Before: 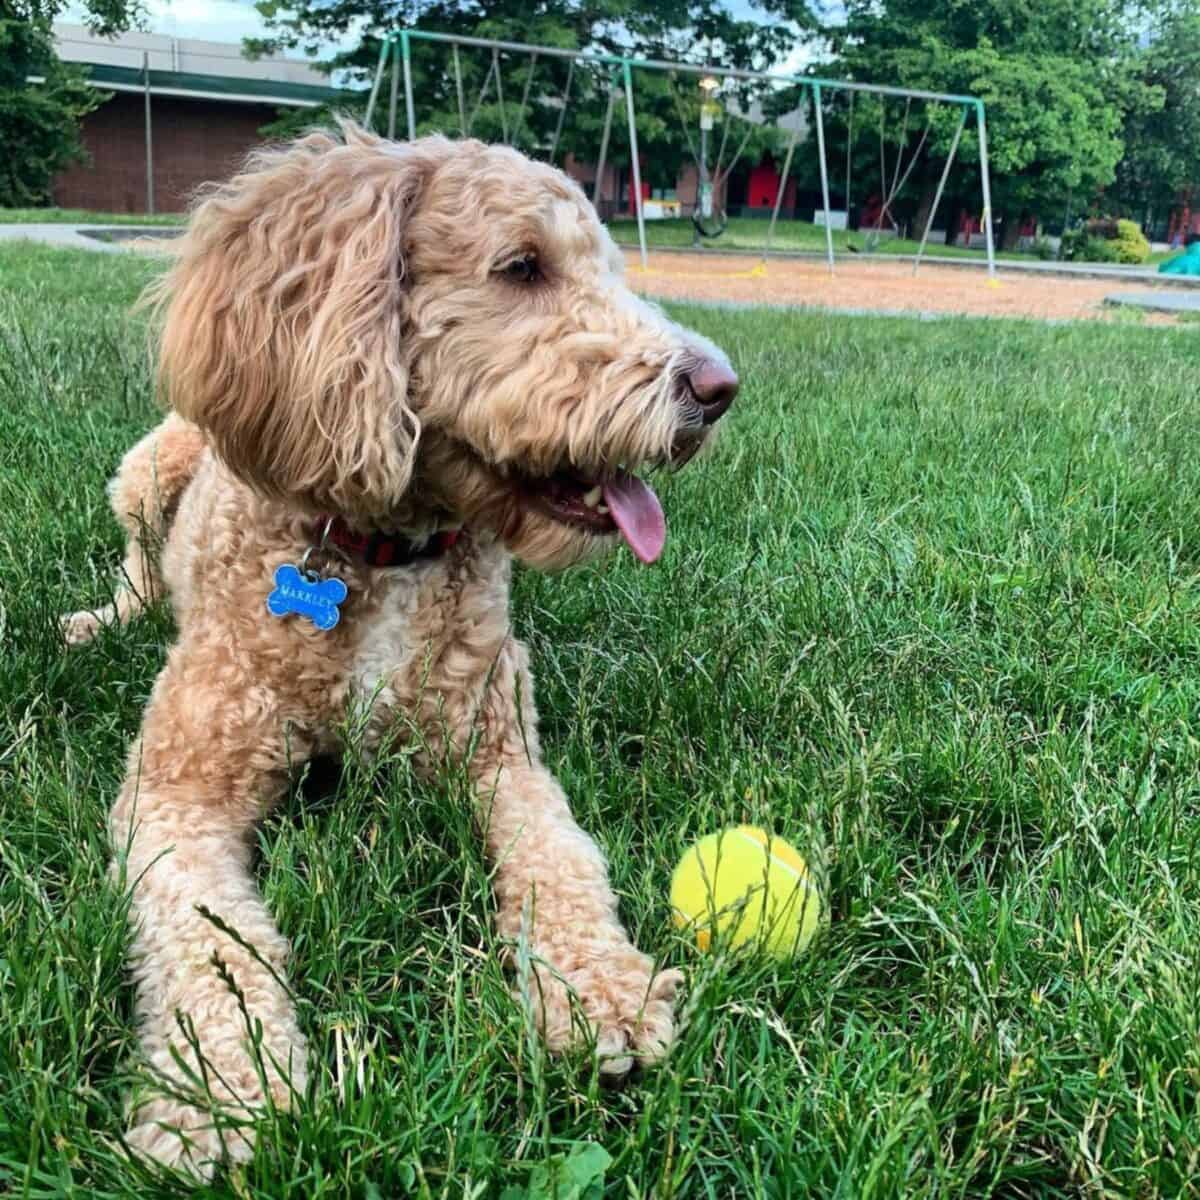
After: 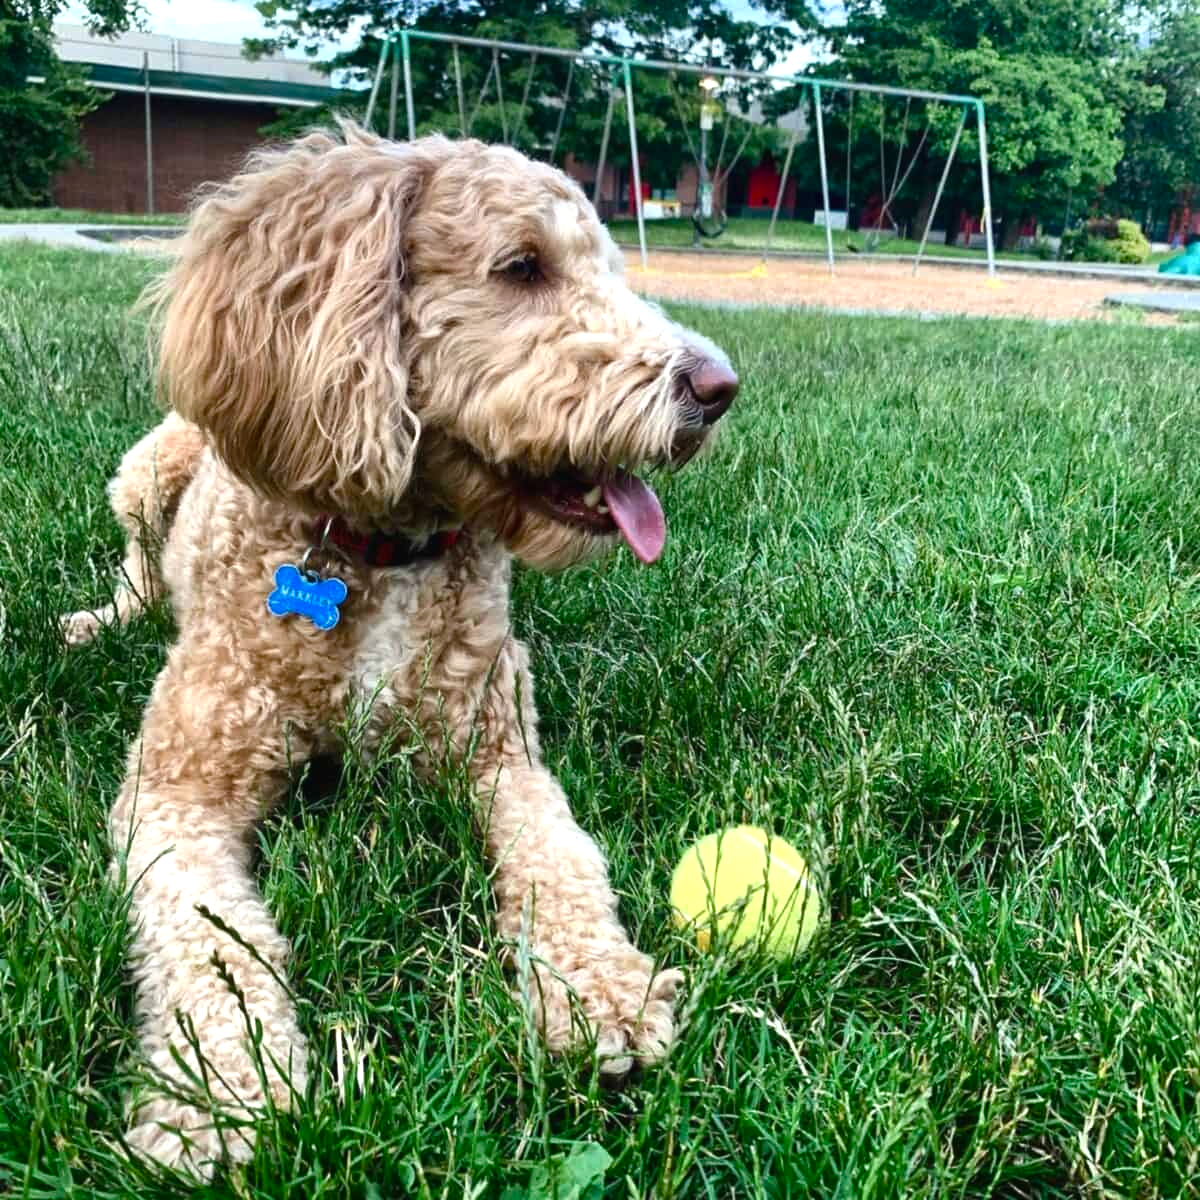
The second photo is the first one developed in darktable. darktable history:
tone equalizer: mask exposure compensation -0.514 EV
color balance rgb: global offset › luminance 0.223%, linear chroma grading › global chroma 14.827%, perceptual saturation grading › global saturation 20%, perceptual saturation grading › highlights -48.954%, perceptual saturation grading › shadows 24.227%, perceptual brilliance grading › highlights 10.93%, perceptual brilliance grading › shadows -11.444%
exposure: compensate highlight preservation false
color zones: curves: ch1 [(0.113, 0.438) (0.75, 0.5)]; ch2 [(0.12, 0.526) (0.75, 0.5)]
